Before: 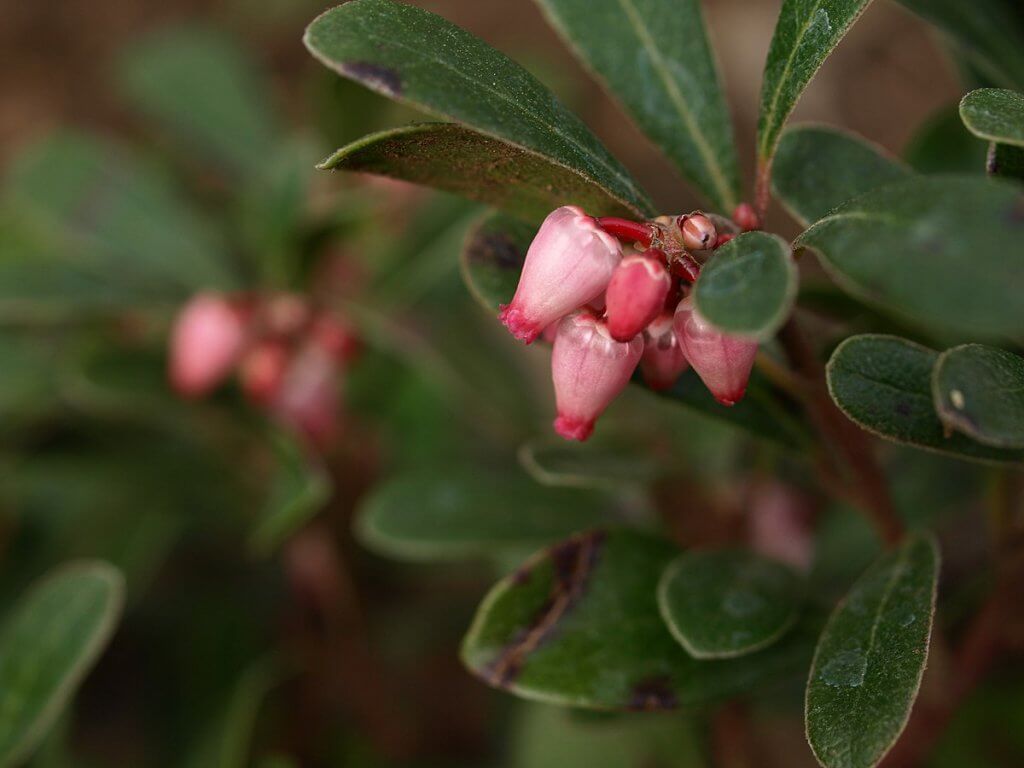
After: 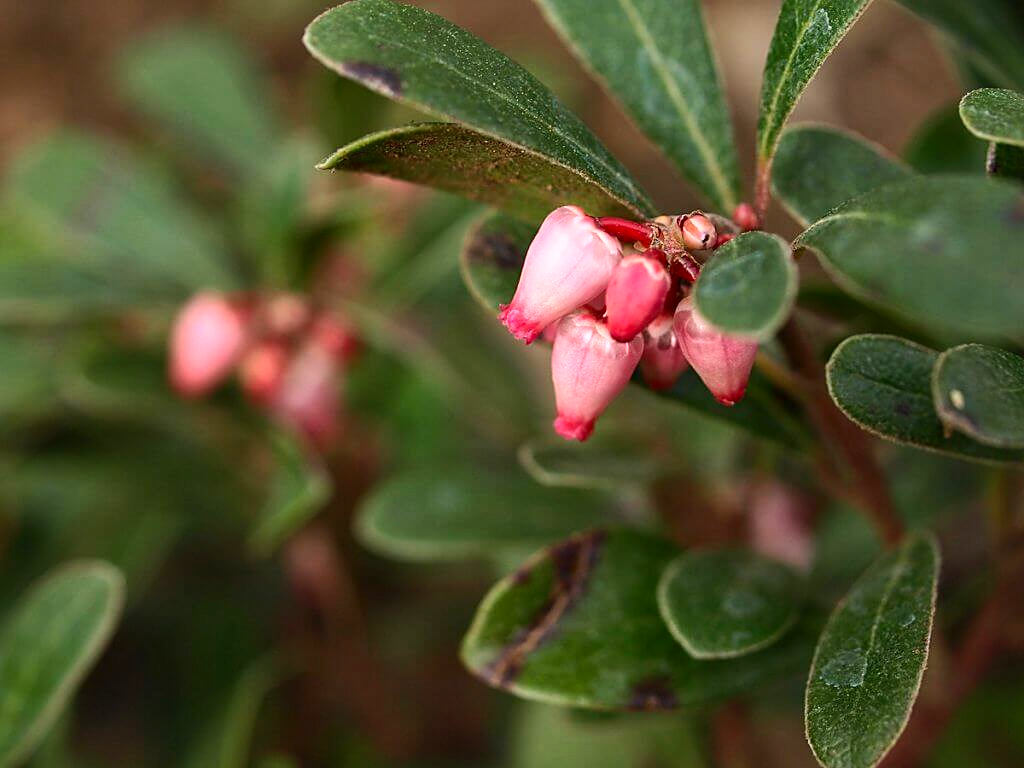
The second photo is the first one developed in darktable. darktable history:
sharpen: radius 1.906, amount 0.393, threshold 1.599
exposure: exposure 0.297 EV, compensate exposure bias true, compensate highlight preservation false
local contrast: mode bilateral grid, contrast 19, coarseness 49, detail 120%, midtone range 0.2
contrast brightness saturation: contrast 0.198, brightness 0.156, saturation 0.219
